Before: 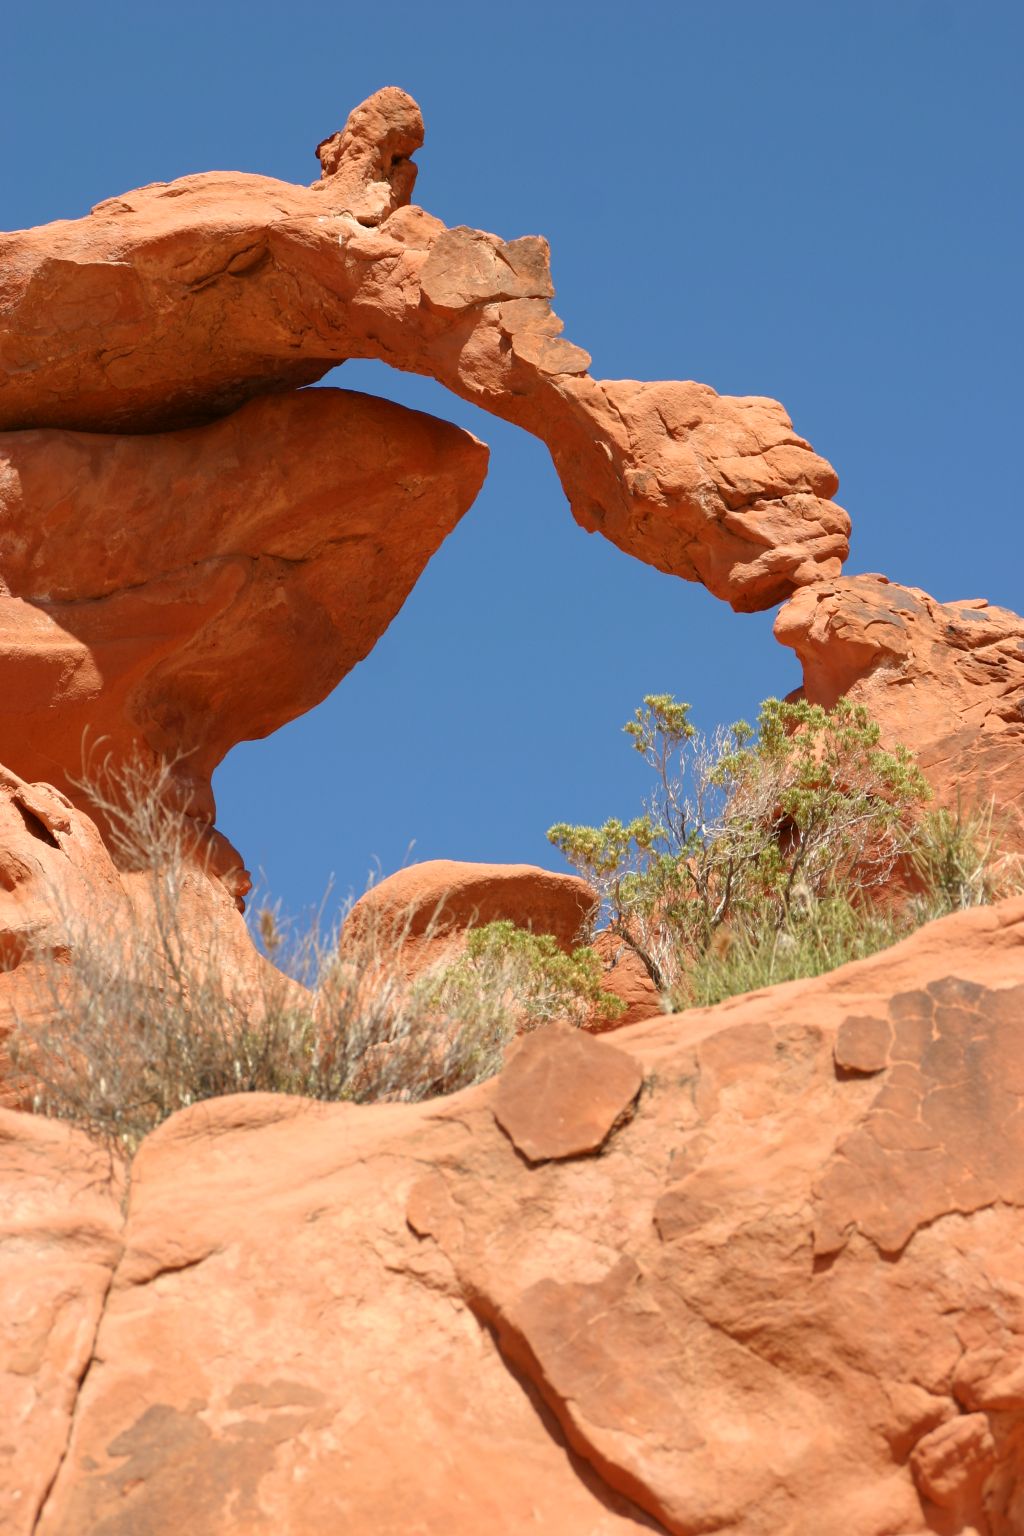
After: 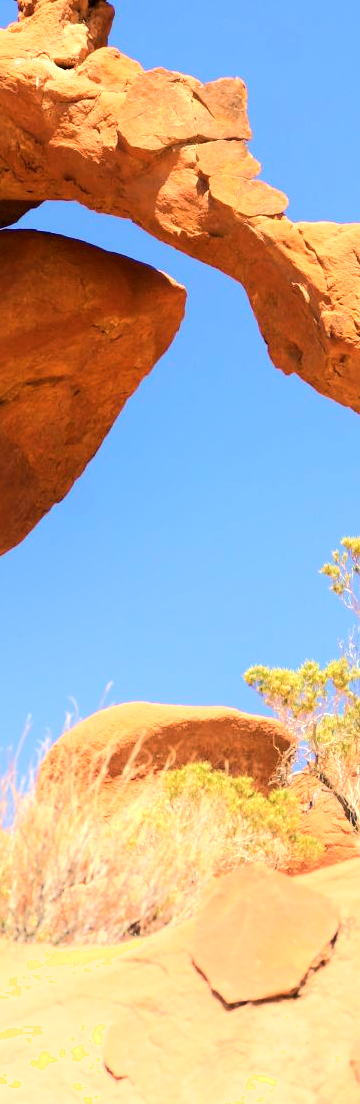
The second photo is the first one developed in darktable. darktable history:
exposure: exposure 0.609 EV, compensate highlight preservation false
color balance rgb: shadows lift › luminance -40.96%, shadows lift › chroma 14.47%, shadows lift › hue 258.01°, highlights gain › chroma 3.029%, highlights gain › hue 60.09°, perceptual saturation grading › global saturation 7.069%, perceptual saturation grading › shadows 5.222%, global vibrance 32.55%
shadows and highlights: shadows -24.59, highlights 48.47, soften with gaussian
crop and rotate: left 29.626%, top 10.287%, right 35.143%, bottom 17.796%
tone curve: curves: ch0 [(0, 0) (0.004, 0.001) (0.133, 0.112) (0.325, 0.362) (0.832, 0.893) (1, 1)], color space Lab, independent channels, preserve colors none
velvia: on, module defaults
